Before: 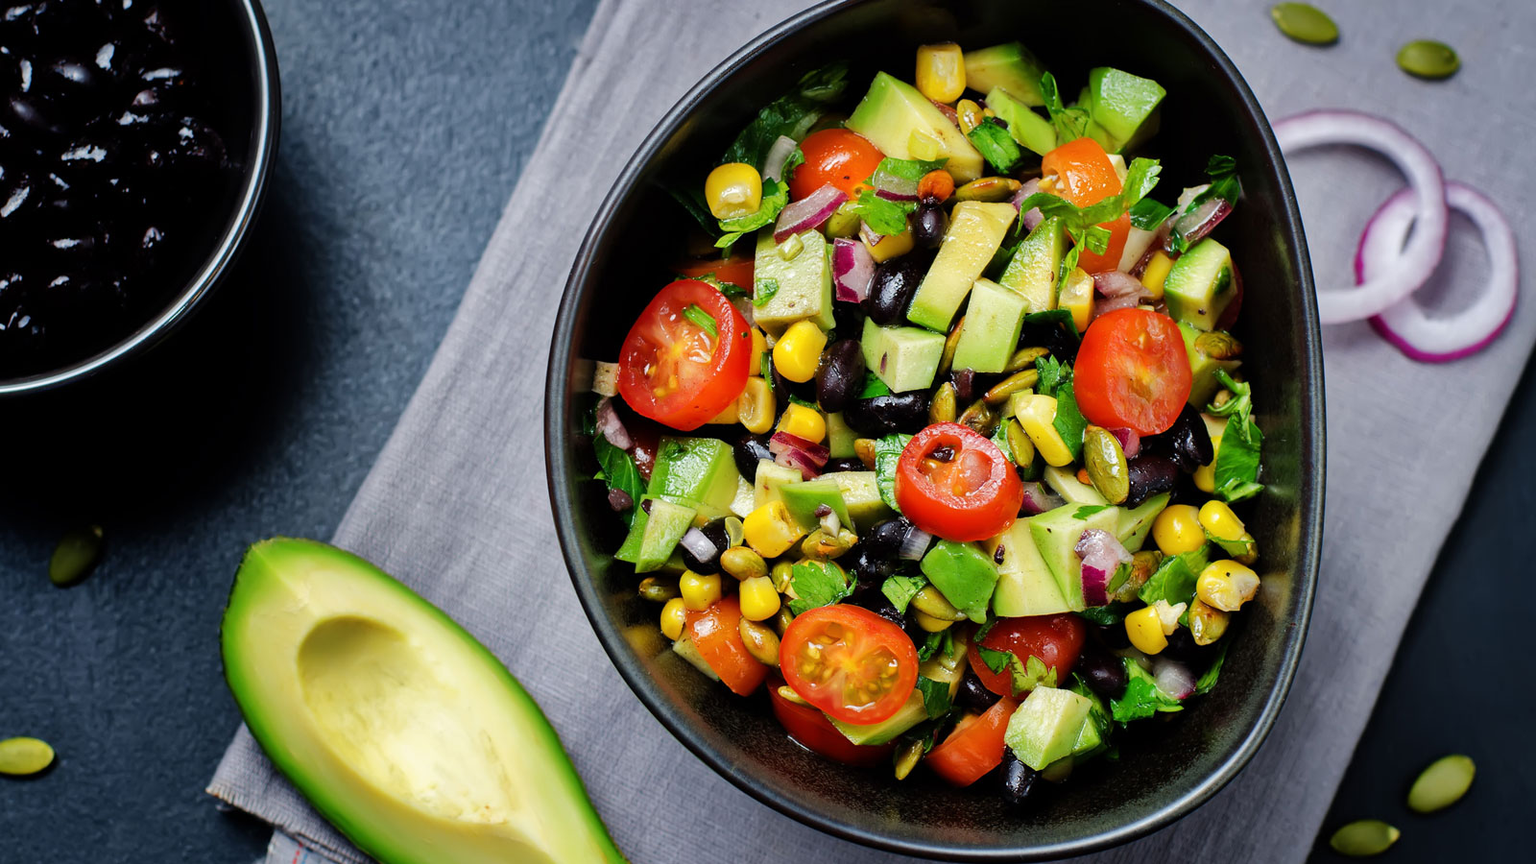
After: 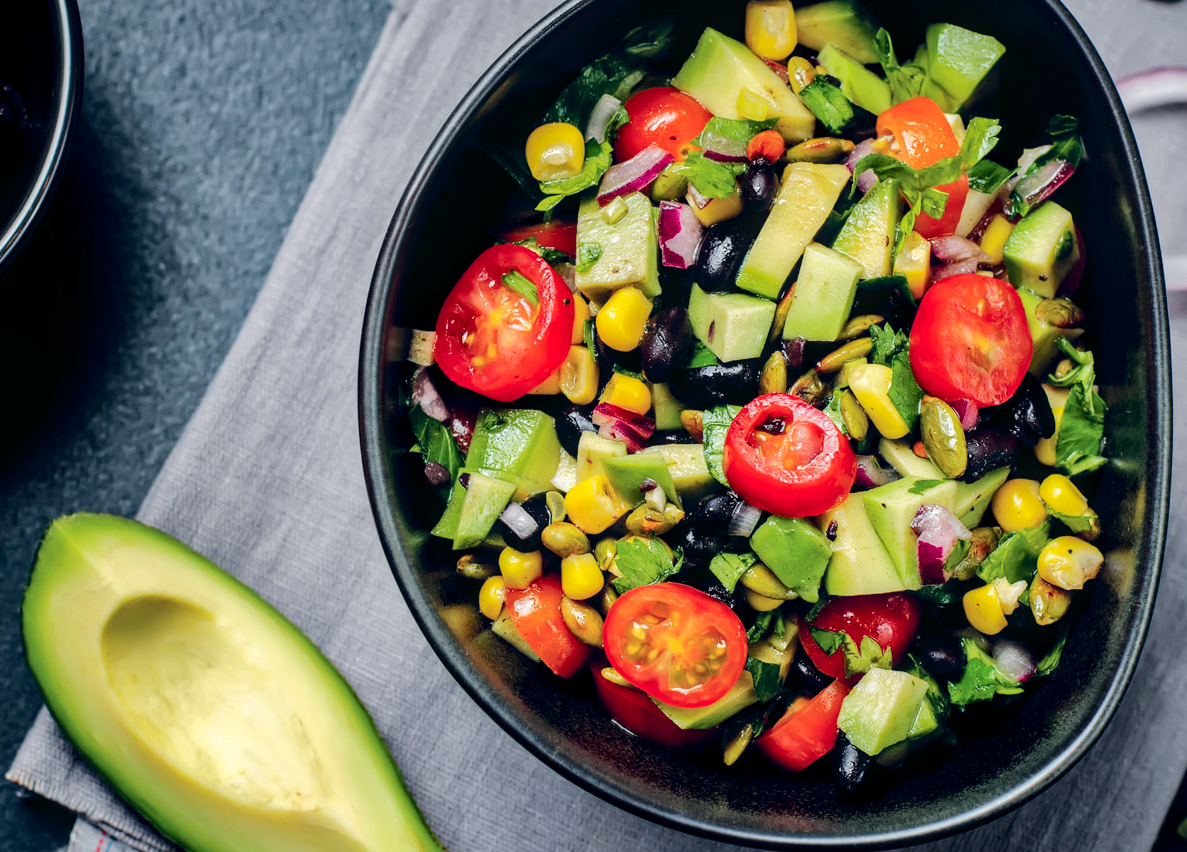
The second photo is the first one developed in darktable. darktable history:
local contrast: on, module defaults
tone curve: curves: ch0 [(0, 0) (0.081, 0.044) (0.185, 0.145) (0.283, 0.273) (0.405, 0.449) (0.495, 0.554) (0.686, 0.743) (0.826, 0.853) (0.978, 0.988)]; ch1 [(0, 0) (0.147, 0.166) (0.321, 0.362) (0.371, 0.402) (0.423, 0.426) (0.479, 0.472) (0.505, 0.497) (0.521, 0.506) (0.551, 0.546) (0.586, 0.571) (0.625, 0.638) (0.68, 0.715) (1, 1)]; ch2 [(0, 0) (0.346, 0.378) (0.404, 0.427) (0.502, 0.498) (0.531, 0.517) (0.547, 0.526) (0.582, 0.571) (0.629, 0.626) (0.717, 0.678) (1, 1)], color space Lab, independent channels, preserve colors none
color balance rgb: shadows lift › hue 87.51°, highlights gain › chroma 1.35%, highlights gain › hue 55.1°, global offset › chroma 0.13%, global offset › hue 253.66°, perceptual saturation grading › global saturation 16.38%
crop and rotate: left 13.15%, top 5.251%, right 12.609%
